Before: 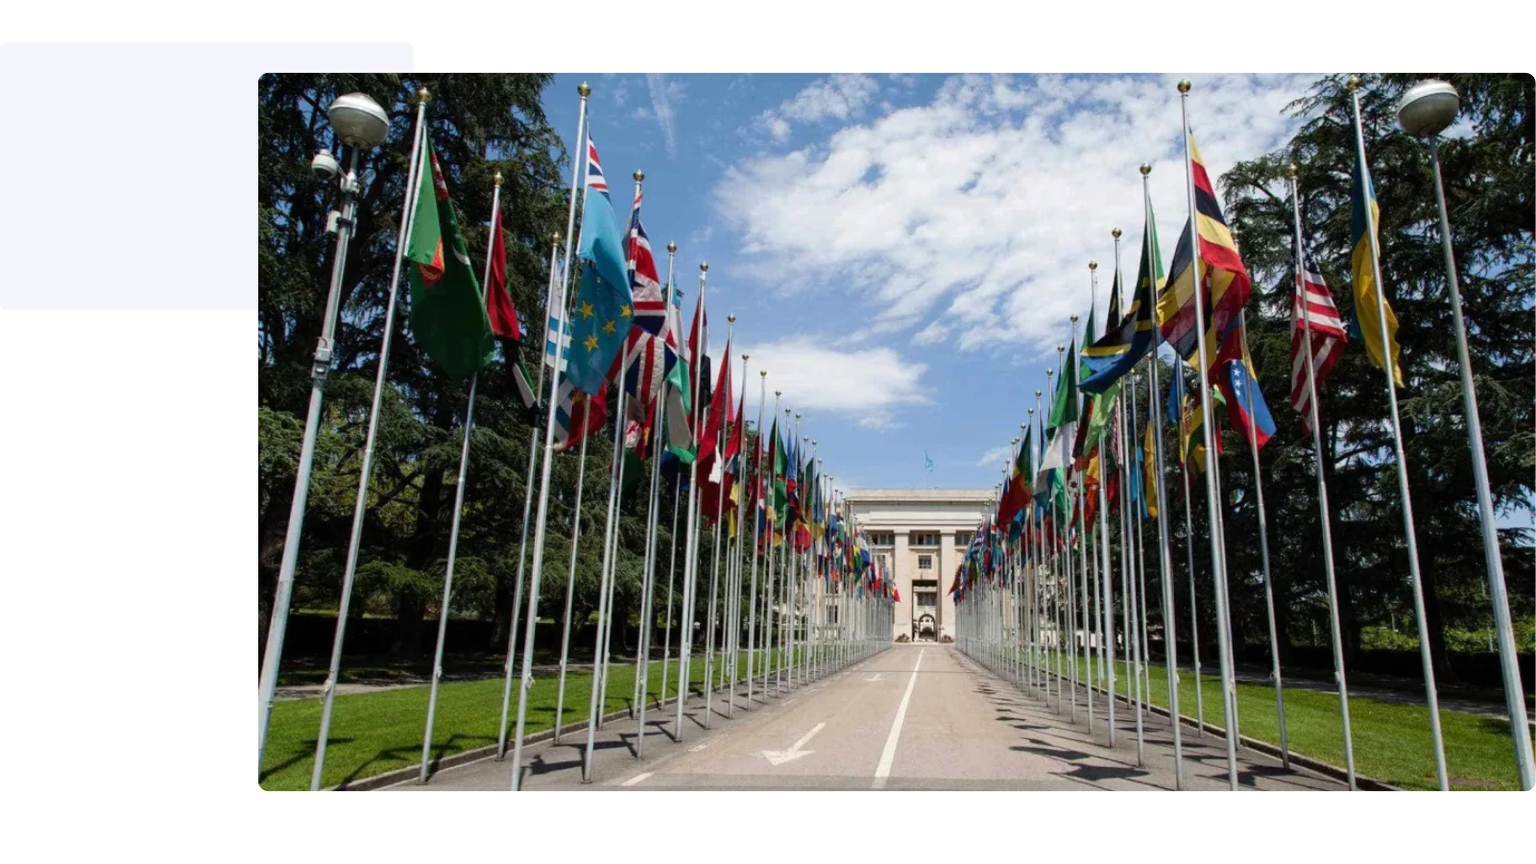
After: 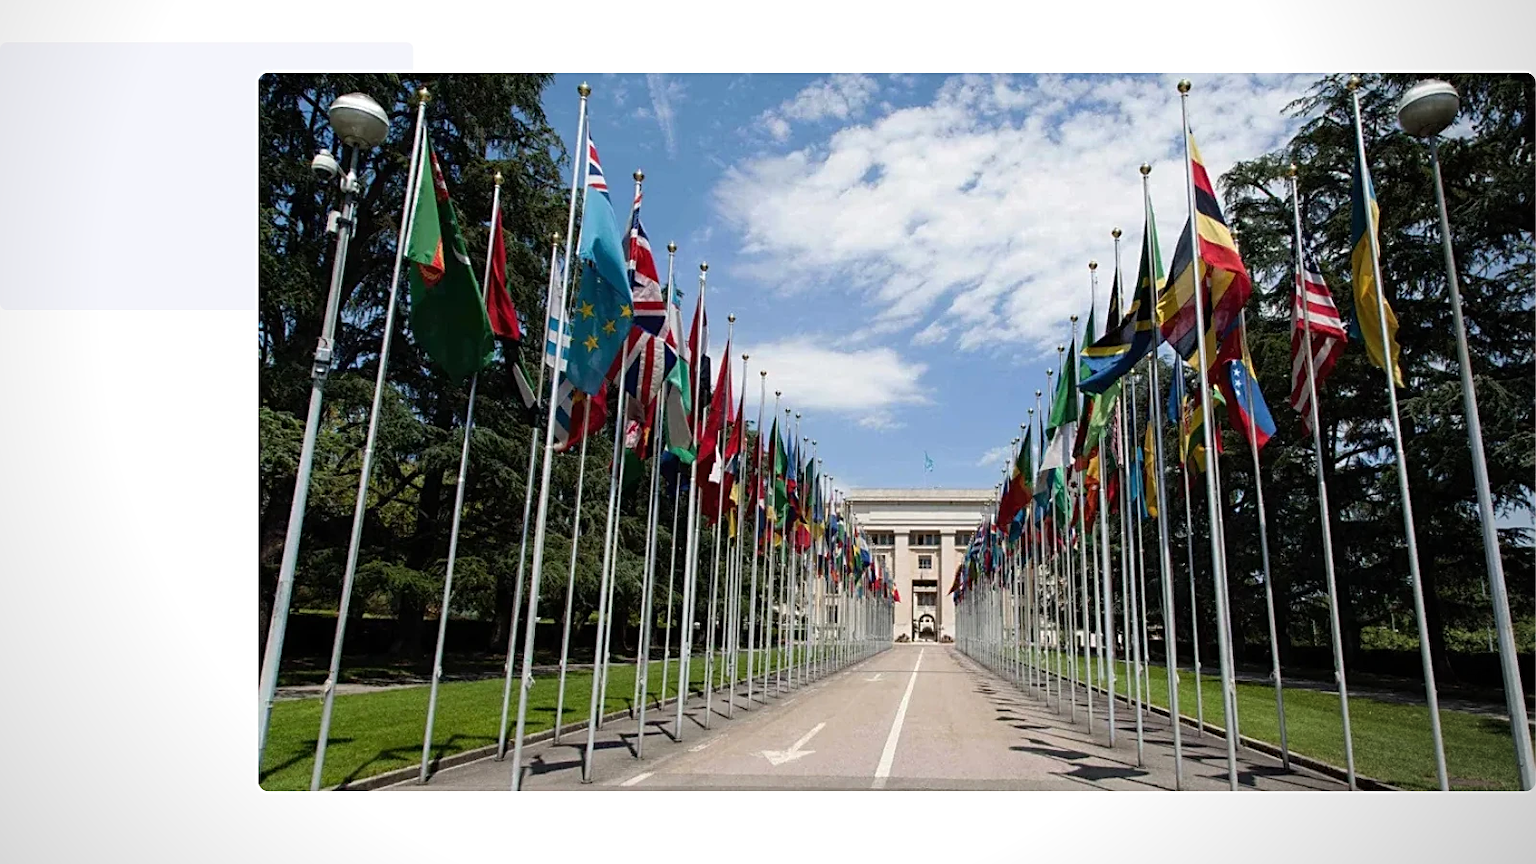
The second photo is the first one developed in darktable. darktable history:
vignetting: fall-off radius 60.76%, center (-0.069, -0.305)
sharpen: on, module defaults
